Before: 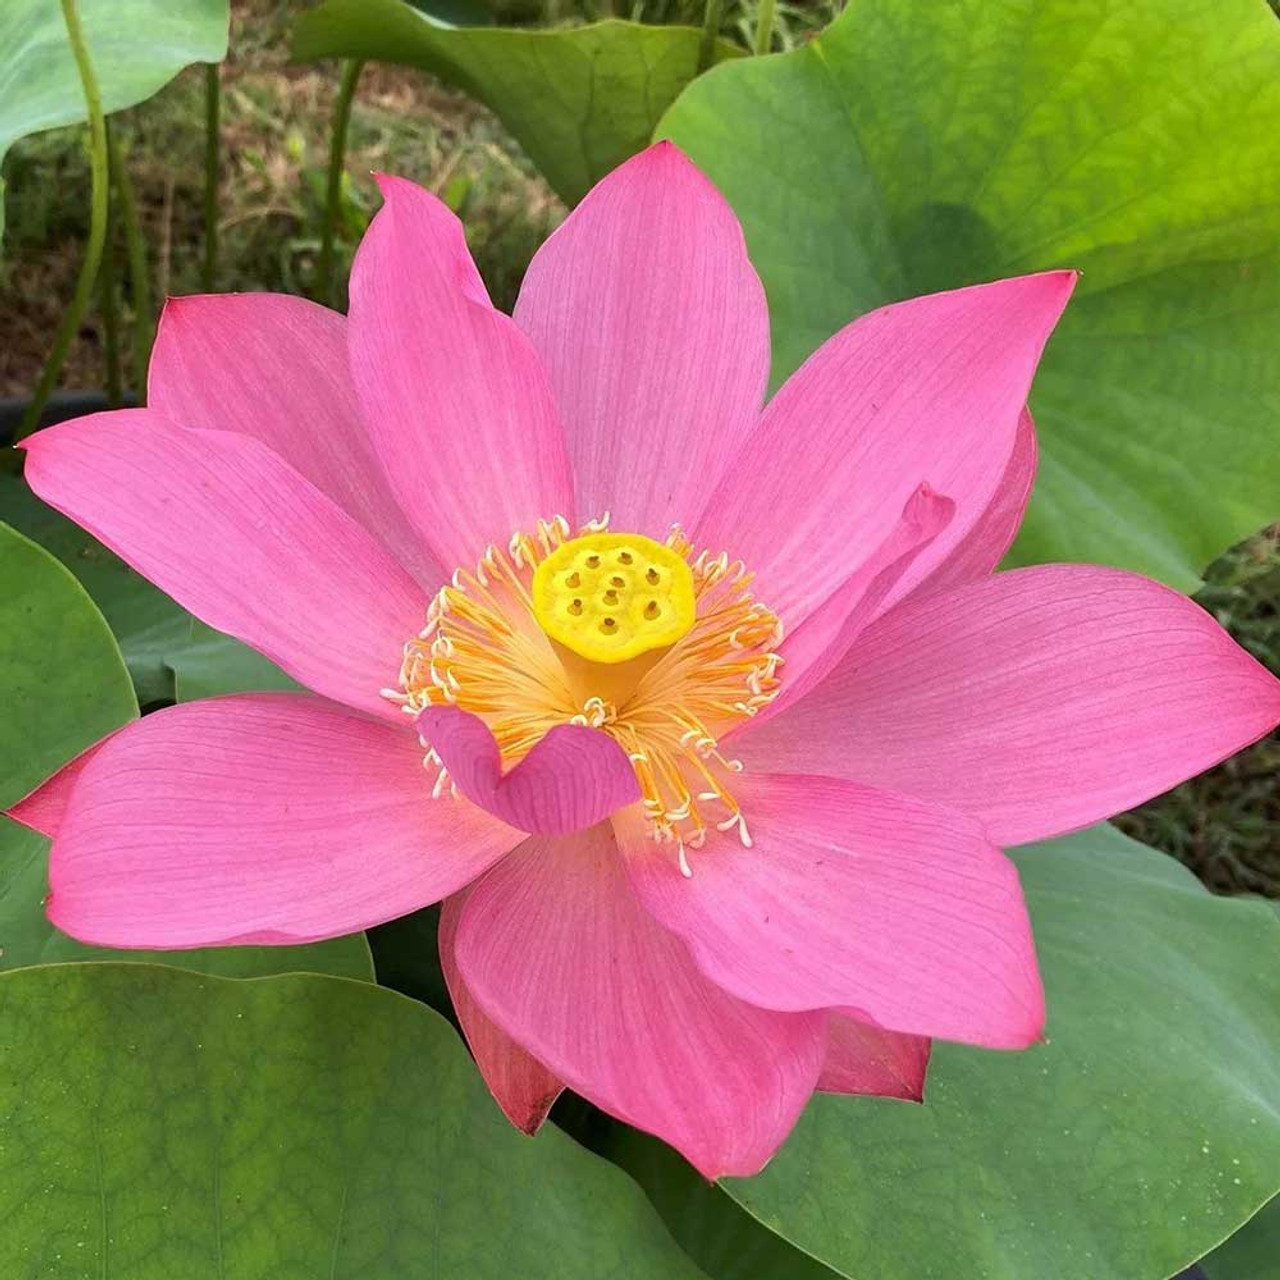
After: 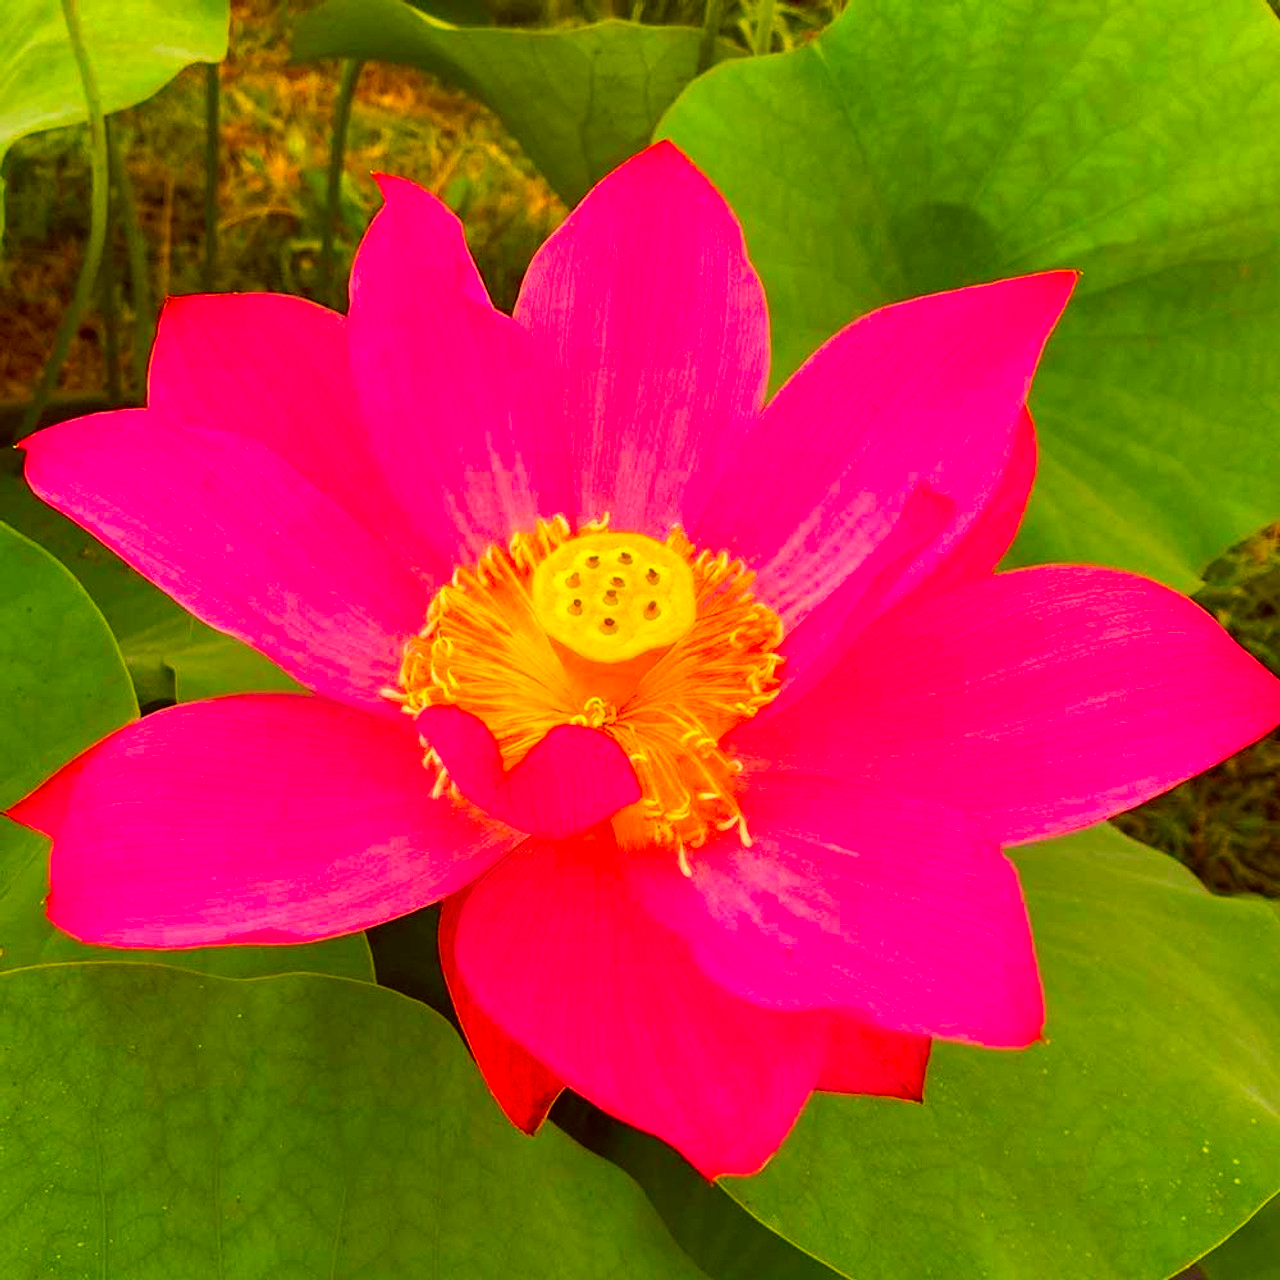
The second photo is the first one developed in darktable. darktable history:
color correction: highlights a* 10.54, highlights b* 30.33, shadows a* 2.75, shadows b* 18.23, saturation 1.76
